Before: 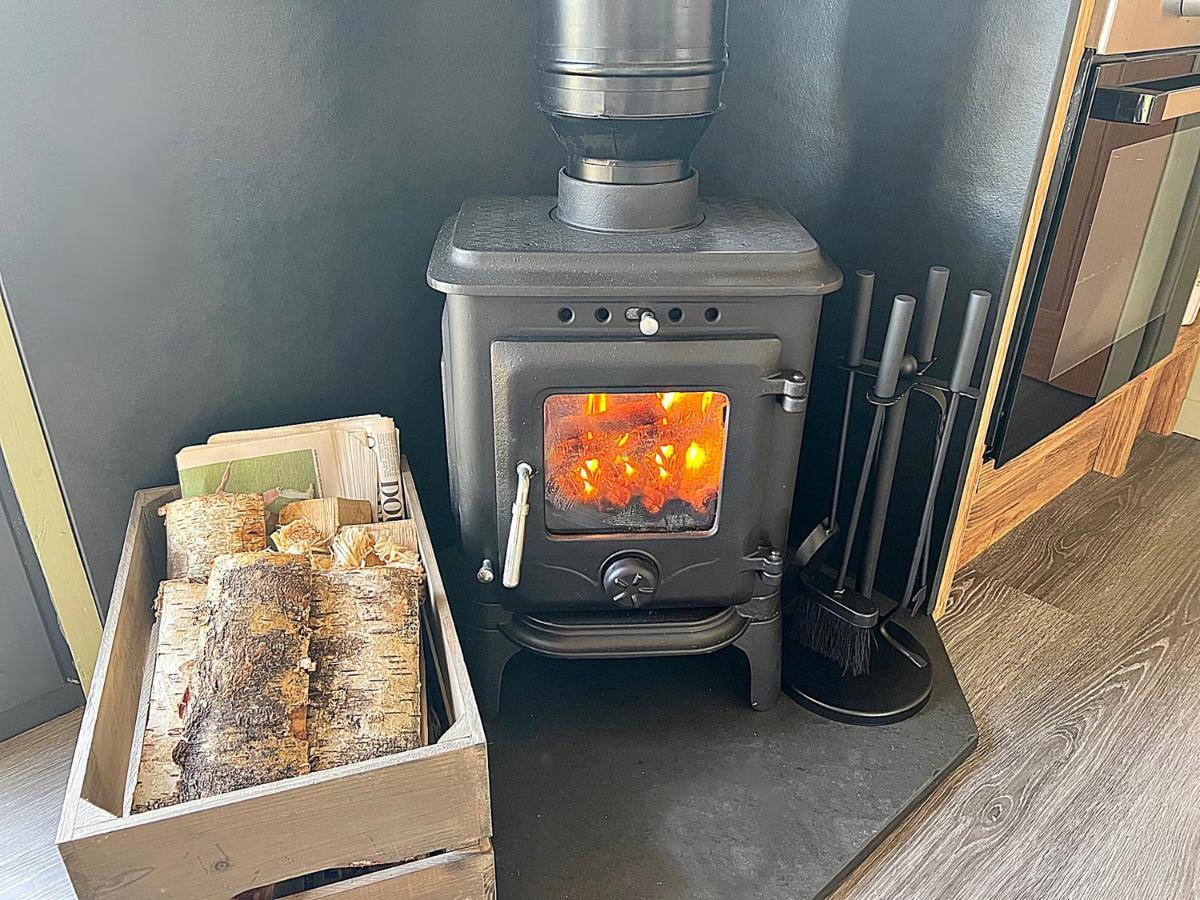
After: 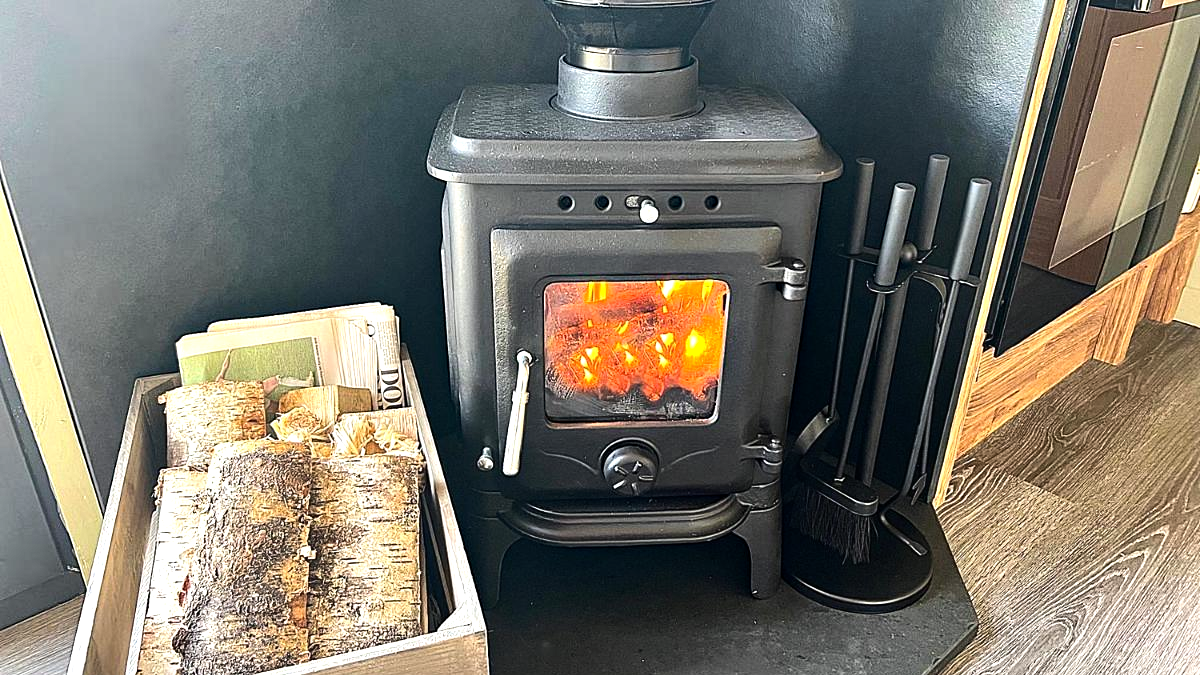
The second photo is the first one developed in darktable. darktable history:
tone equalizer: -8 EV -0.75 EV, -7 EV -0.7 EV, -6 EV -0.6 EV, -5 EV -0.4 EV, -3 EV 0.4 EV, -2 EV 0.6 EV, -1 EV 0.7 EV, +0 EV 0.75 EV, edges refinement/feathering 500, mask exposure compensation -1.57 EV, preserve details no
crop and rotate: top 12.5%, bottom 12.5%
haze removal: compatibility mode true, adaptive false
